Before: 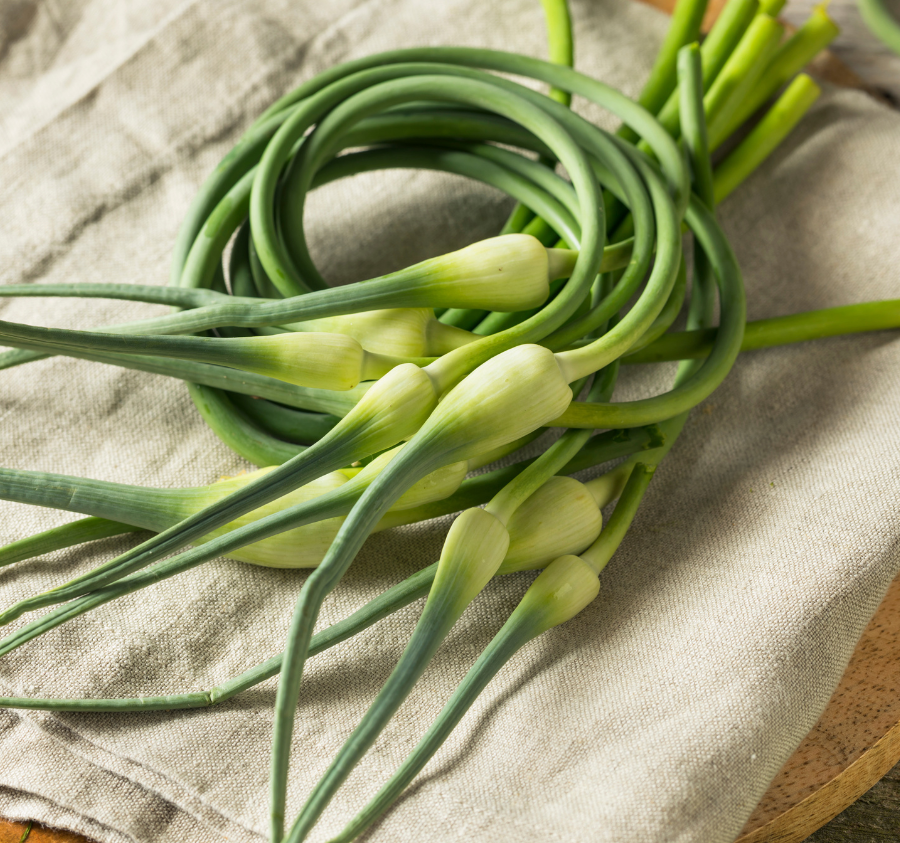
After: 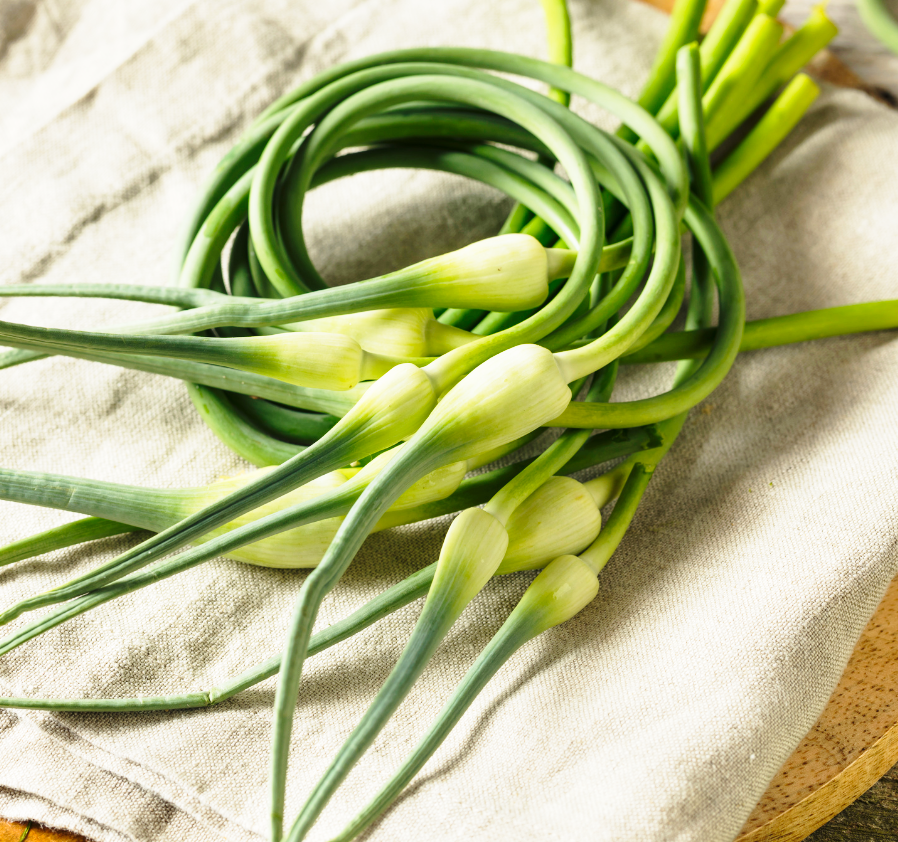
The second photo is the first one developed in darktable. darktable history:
crop: left 0.15%
tone equalizer: mask exposure compensation -0.504 EV
base curve: curves: ch0 [(0, 0) (0.028, 0.03) (0.121, 0.232) (0.46, 0.748) (0.859, 0.968) (1, 1)], preserve colors none
